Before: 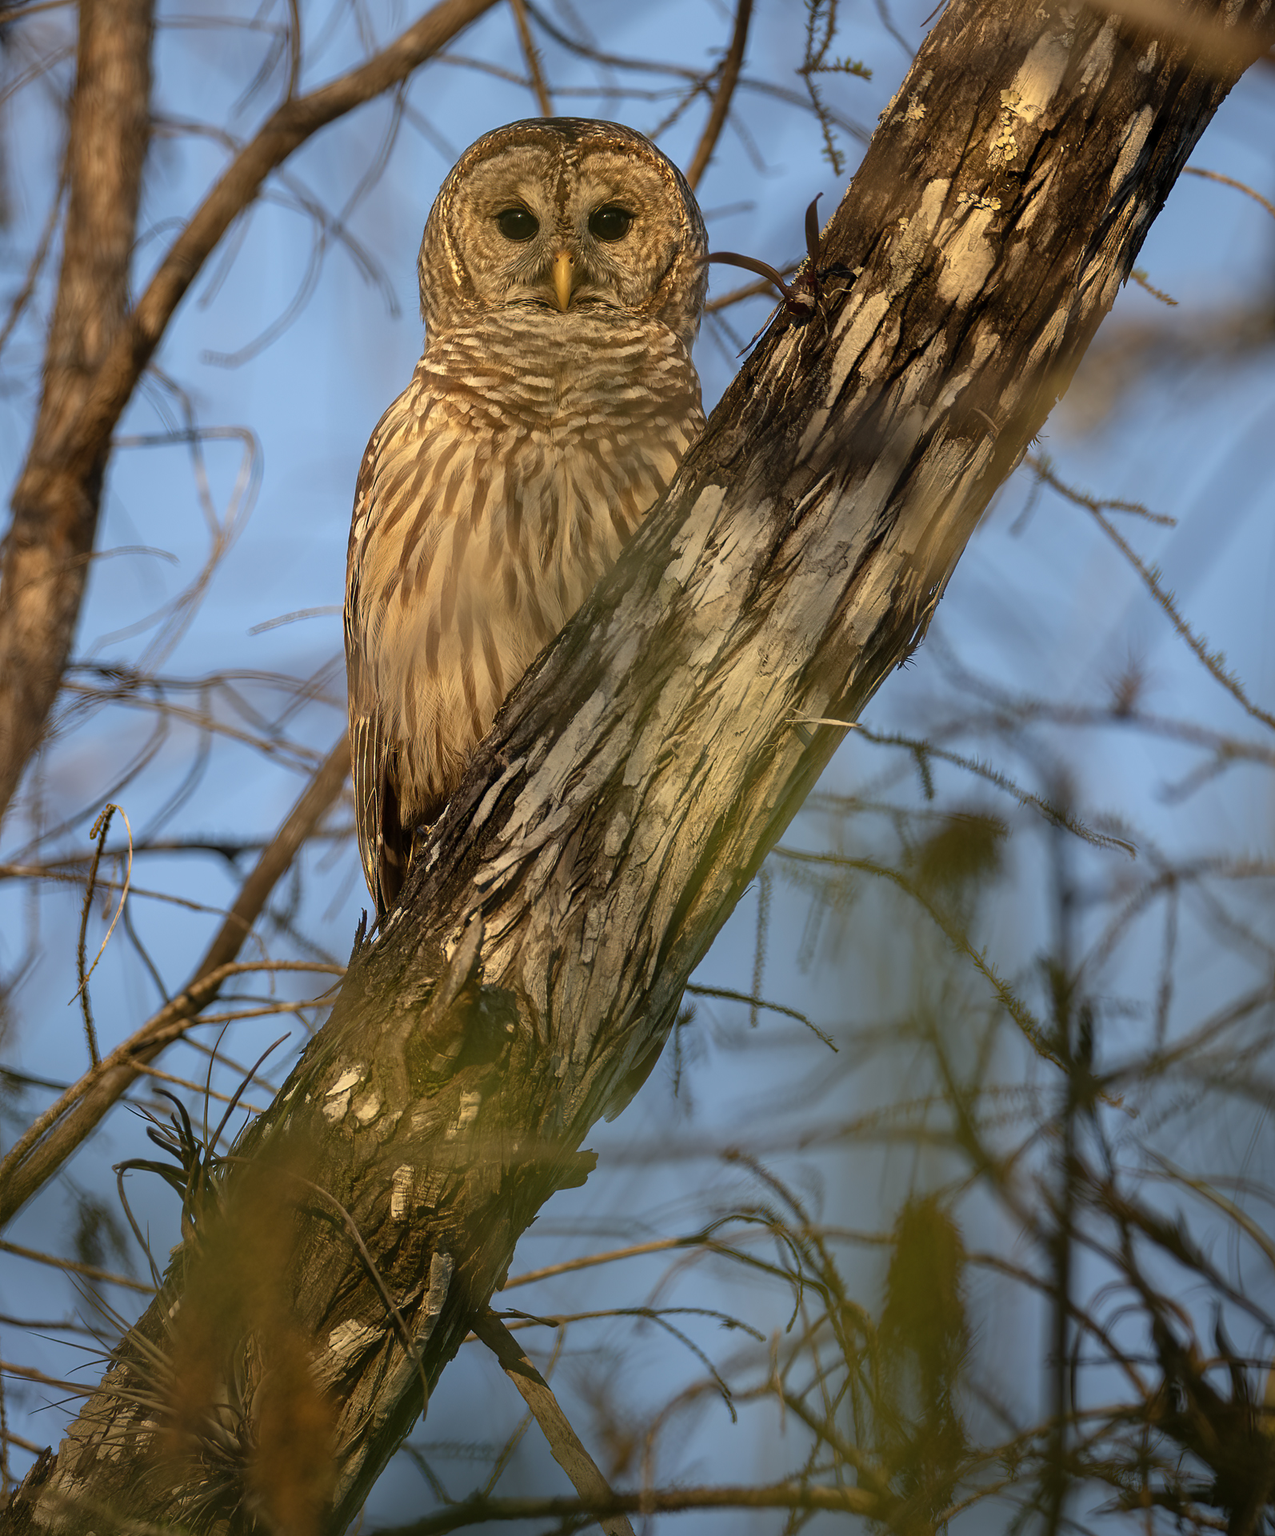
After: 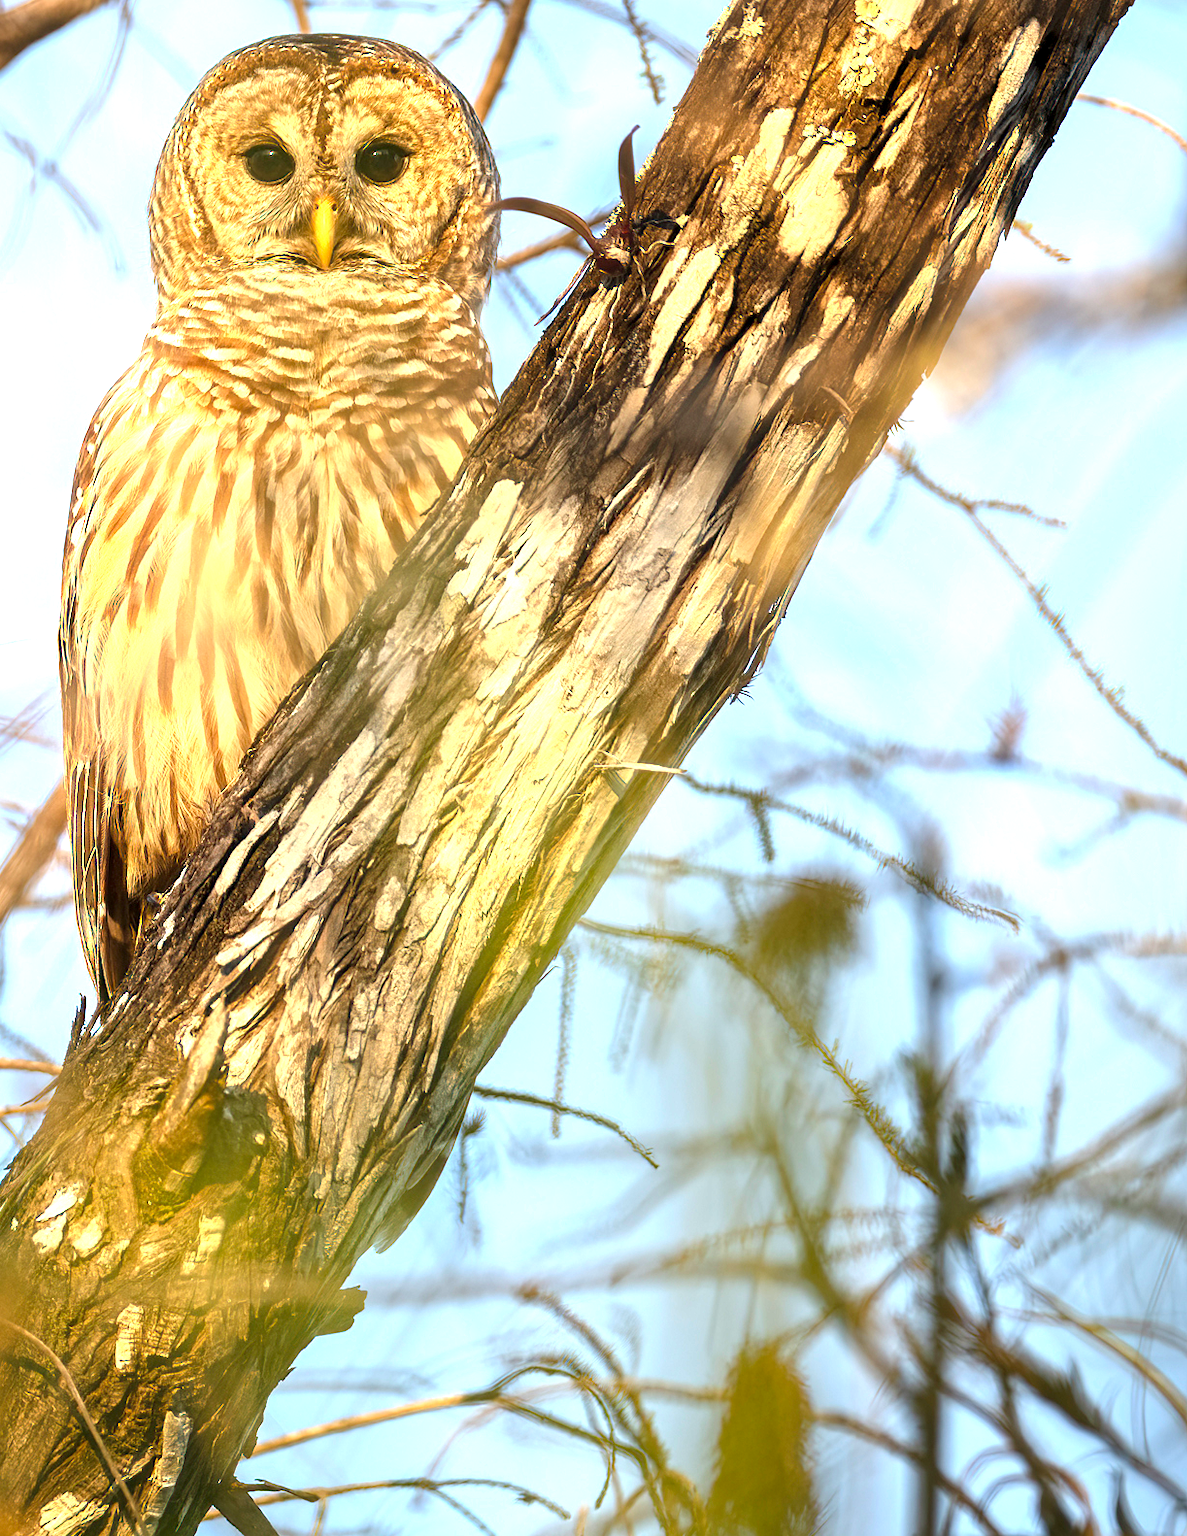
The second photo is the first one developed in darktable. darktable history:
crop: left 23.272%, top 5.871%, bottom 11.691%
exposure: exposure 2.008 EV, compensate highlight preservation false
local contrast: highlights 100%, shadows 102%, detail 119%, midtone range 0.2
